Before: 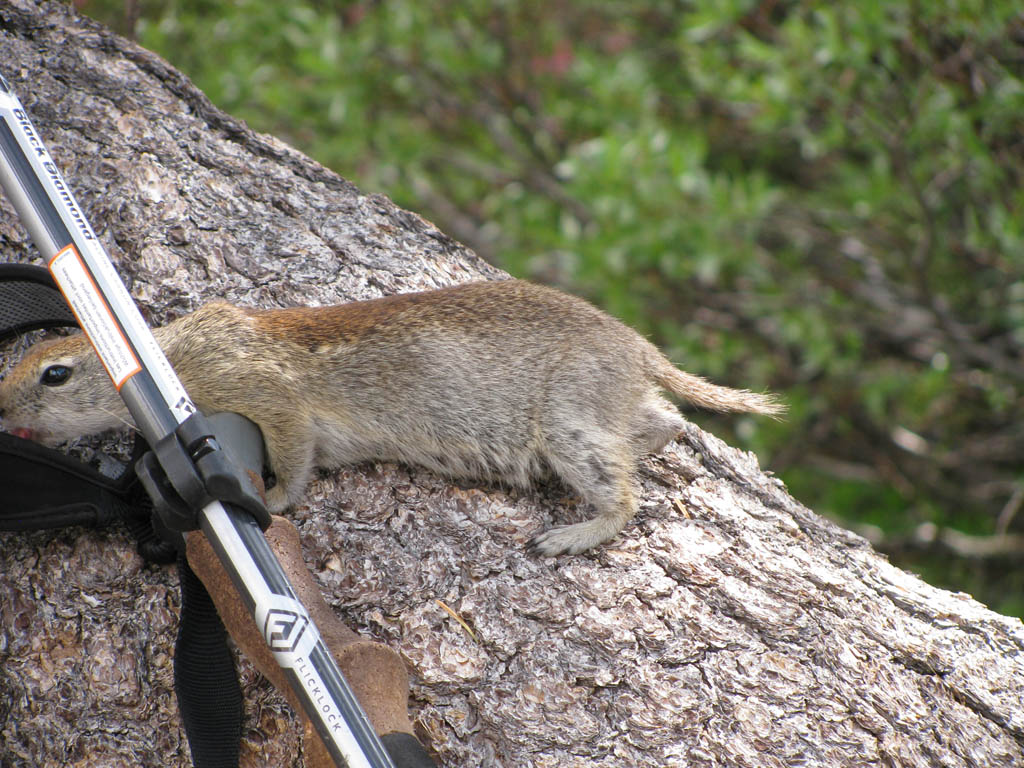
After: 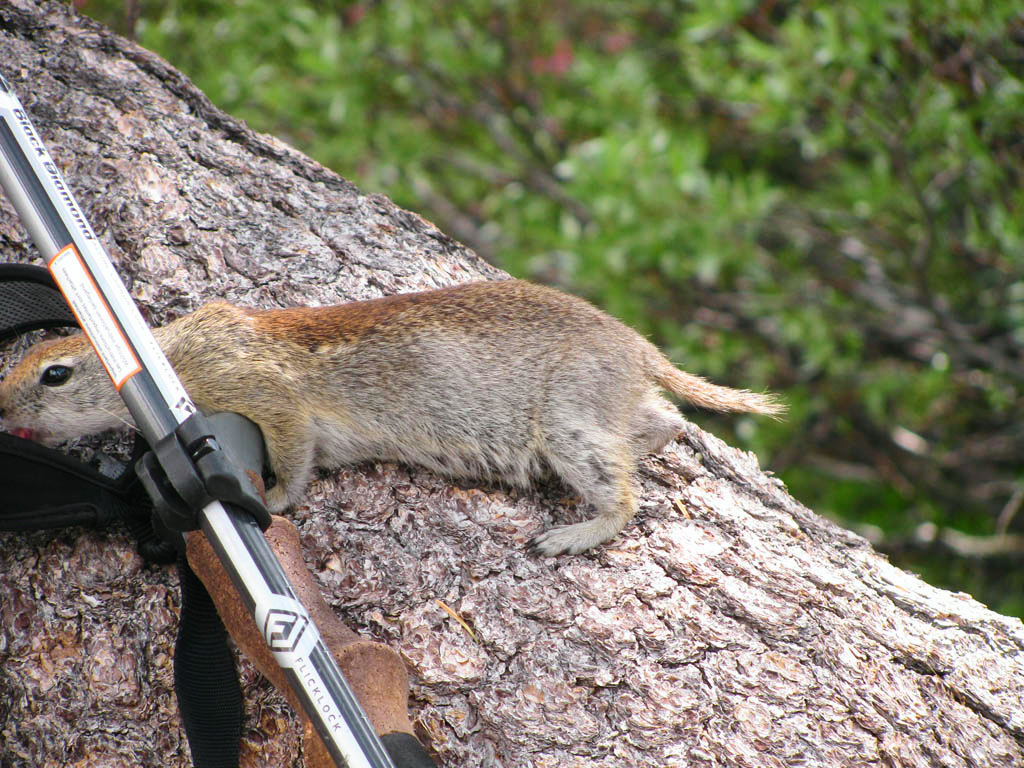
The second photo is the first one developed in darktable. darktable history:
tone curve: curves: ch0 [(0, 0.01) (0.037, 0.032) (0.131, 0.108) (0.275, 0.258) (0.483, 0.512) (0.61, 0.661) (0.696, 0.742) (0.792, 0.834) (0.911, 0.936) (0.997, 0.995)]; ch1 [(0, 0) (0.308, 0.29) (0.425, 0.411) (0.503, 0.502) (0.529, 0.543) (0.683, 0.706) (0.746, 0.77) (1, 1)]; ch2 [(0, 0) (0.225, 0.214) (0.334, 0.339) (0.401, 0.415) (0.485, 0.487) (0.502, 0.502) (0.525, 0.523) (0.545, 0.552) (0.587, 0.61) (0.636, 0.654) (0.711, 0.729) (0.845, 0.855) (0.998, 0.977)], color space Lab, independent channels, preserve colors none
